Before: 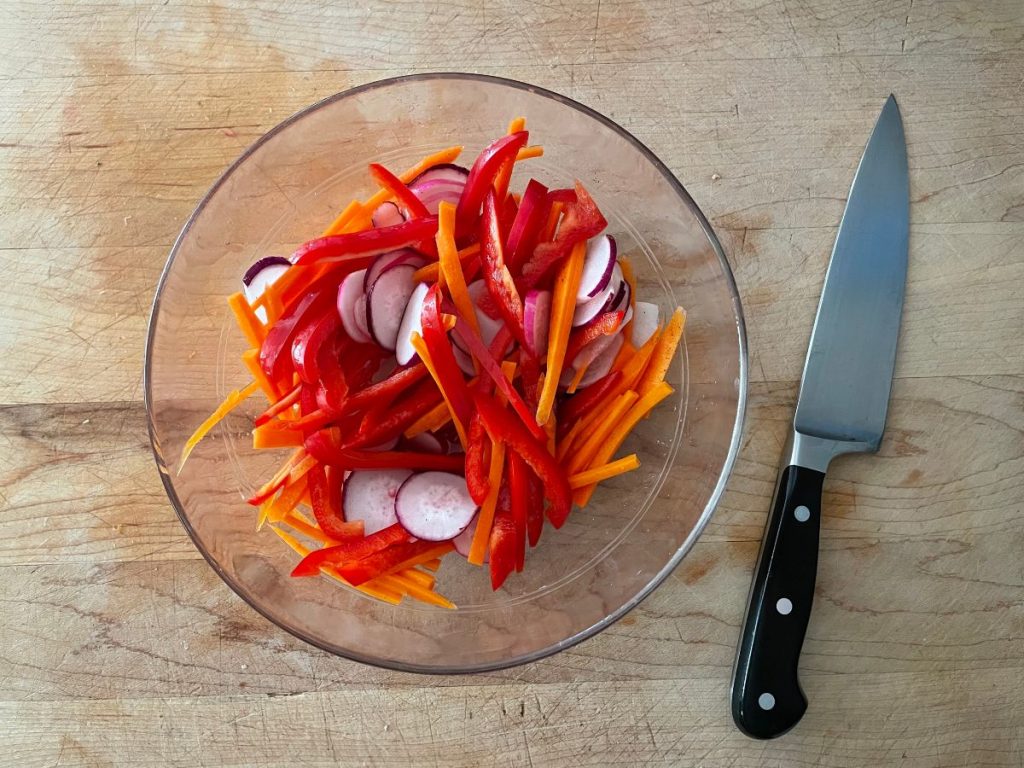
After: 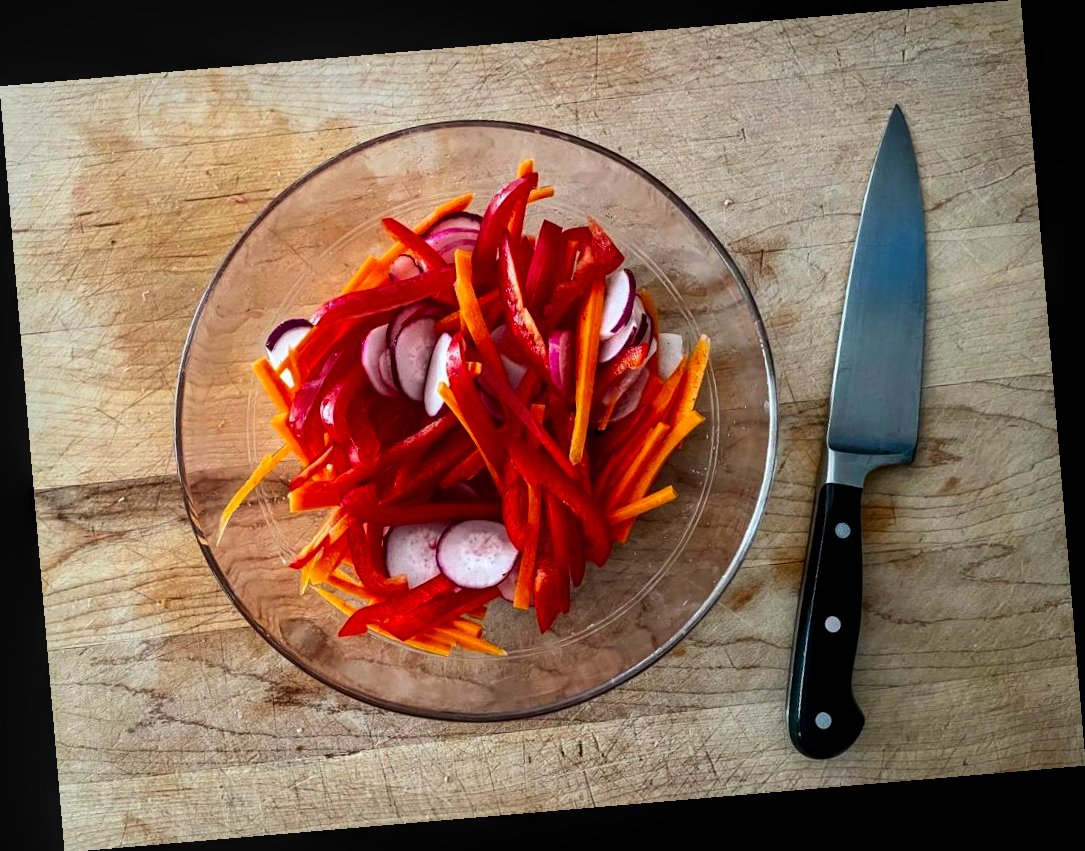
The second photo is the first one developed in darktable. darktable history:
local contrast: detail 130%
rotate and perspective: rotation -4.86°, automatic cropping off
contrast brightness saturation: contrast 0.19, brightness -0.11, saturation 0.21
